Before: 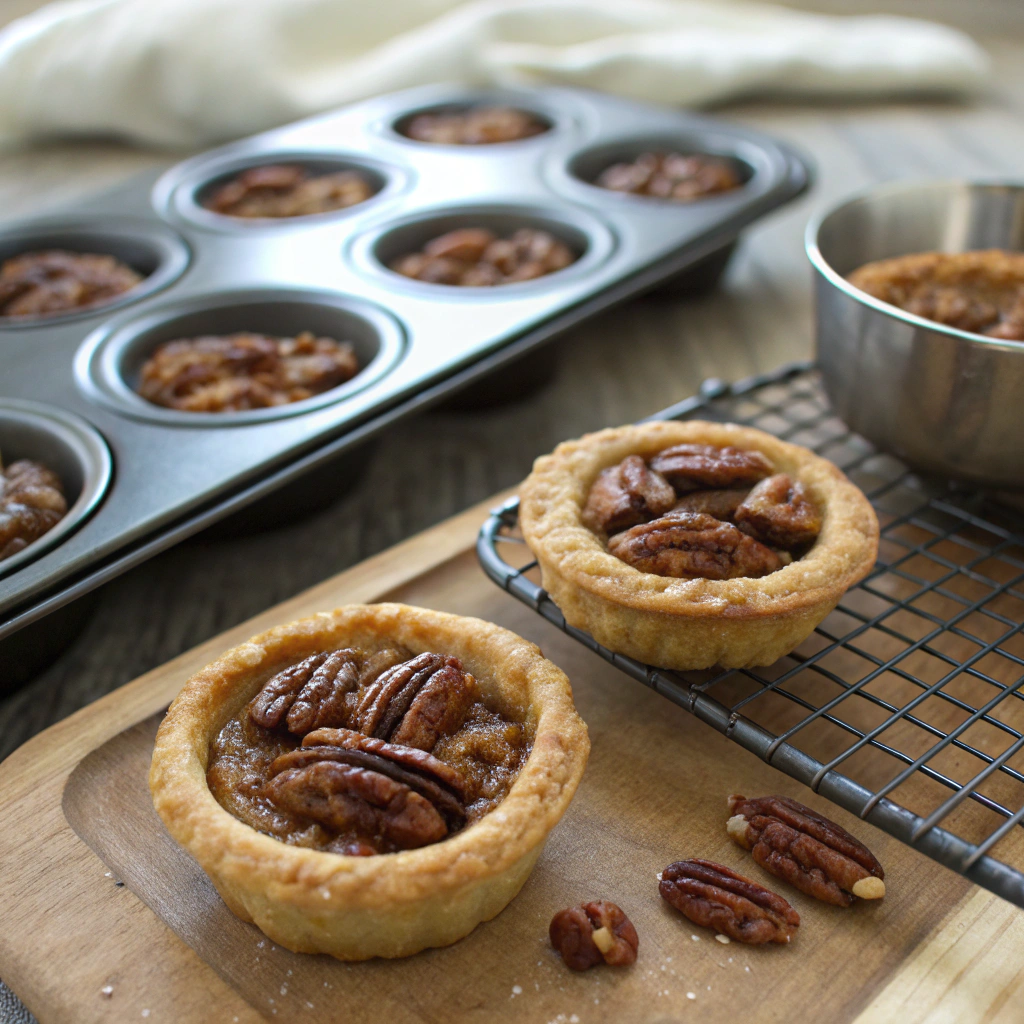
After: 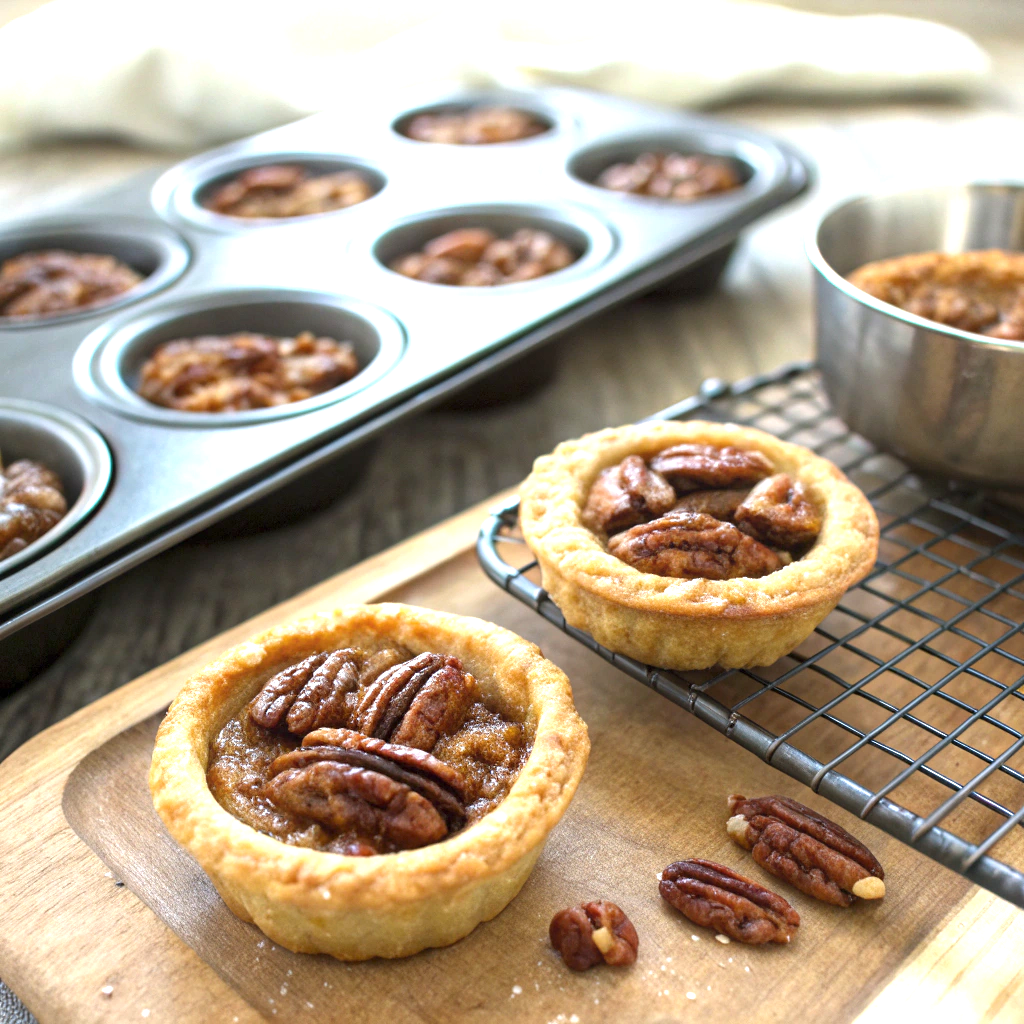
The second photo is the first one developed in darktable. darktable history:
exposure: black level correction 0, exposure 1.1 EV, compensate exposure bias true, compensate highlight preservation false
local contrast: highlights 100%, shadows 100%, detail 120%, midtone range 0.2
